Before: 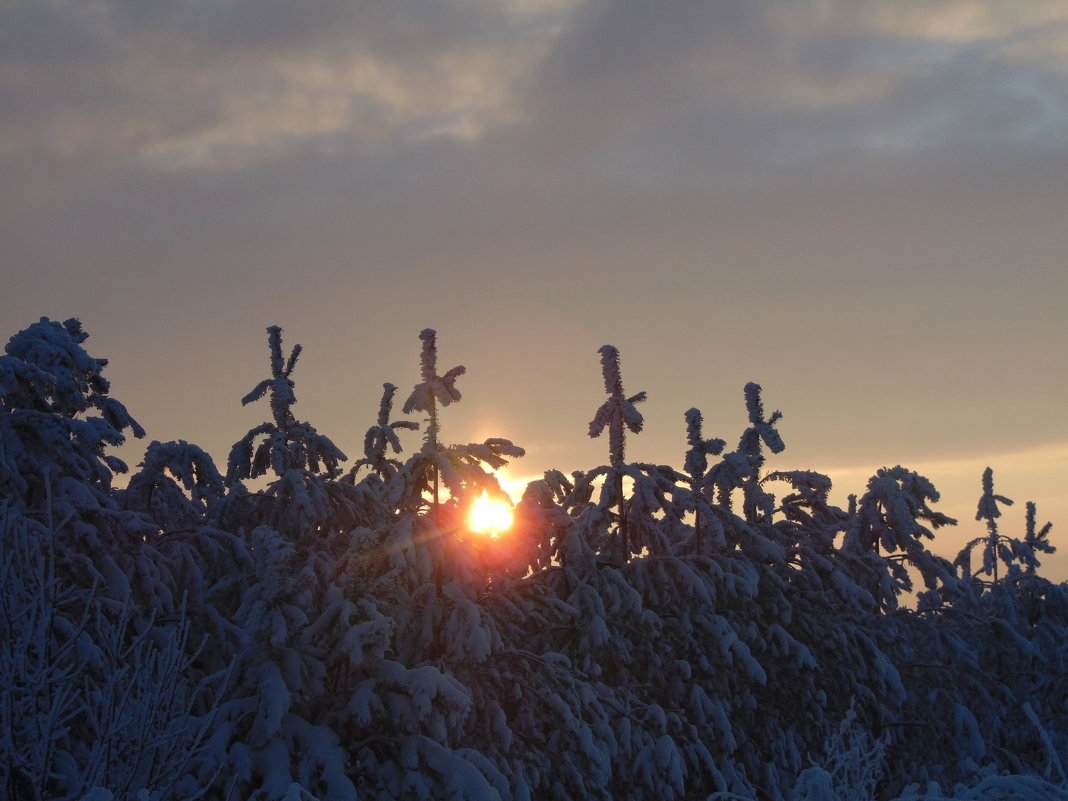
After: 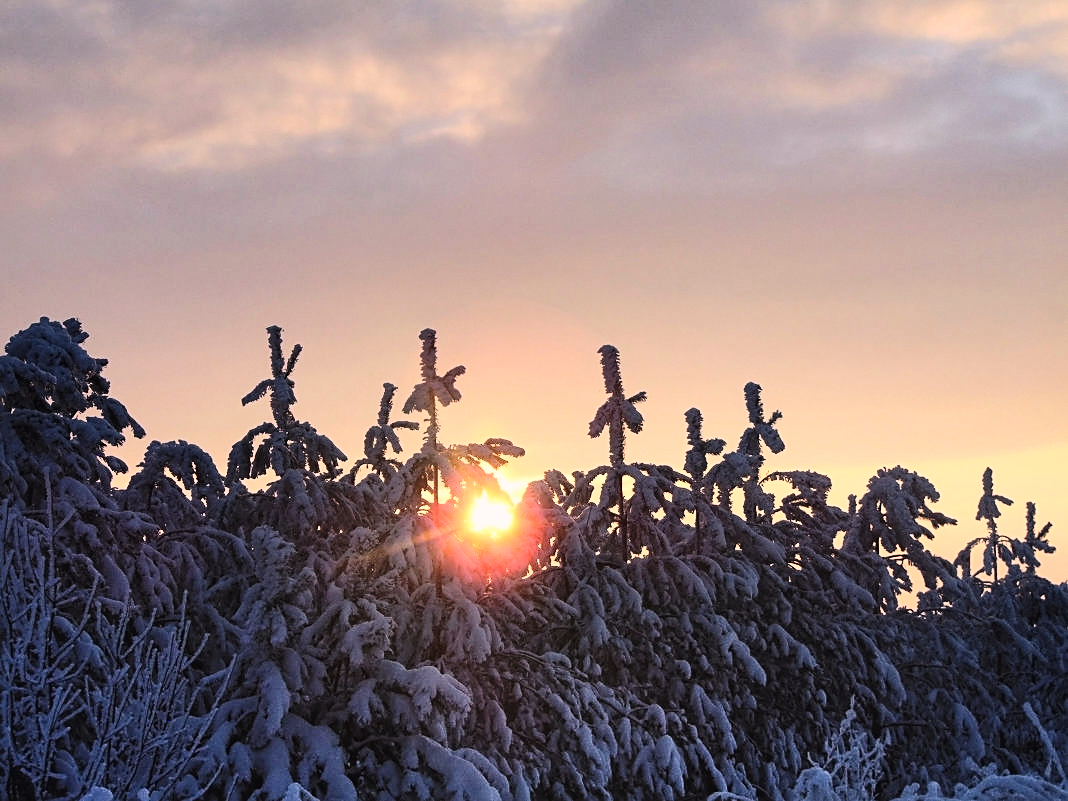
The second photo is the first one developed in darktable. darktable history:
sharpen: on, module defaults
base curve: curves: ch0 [(0, 0) (0.007, 0.004) (0.027, 0.03) (0.046, 0.07) (0.207, 0.54) (0.442, 0.872) (0.673, 0.972) (1, 1)]
shadows and highlights: shadows 58.21, soften with gaussian
color correction: highlights a* 7.98, highlights b* 3.74
tone equalizer: on, module defaults
